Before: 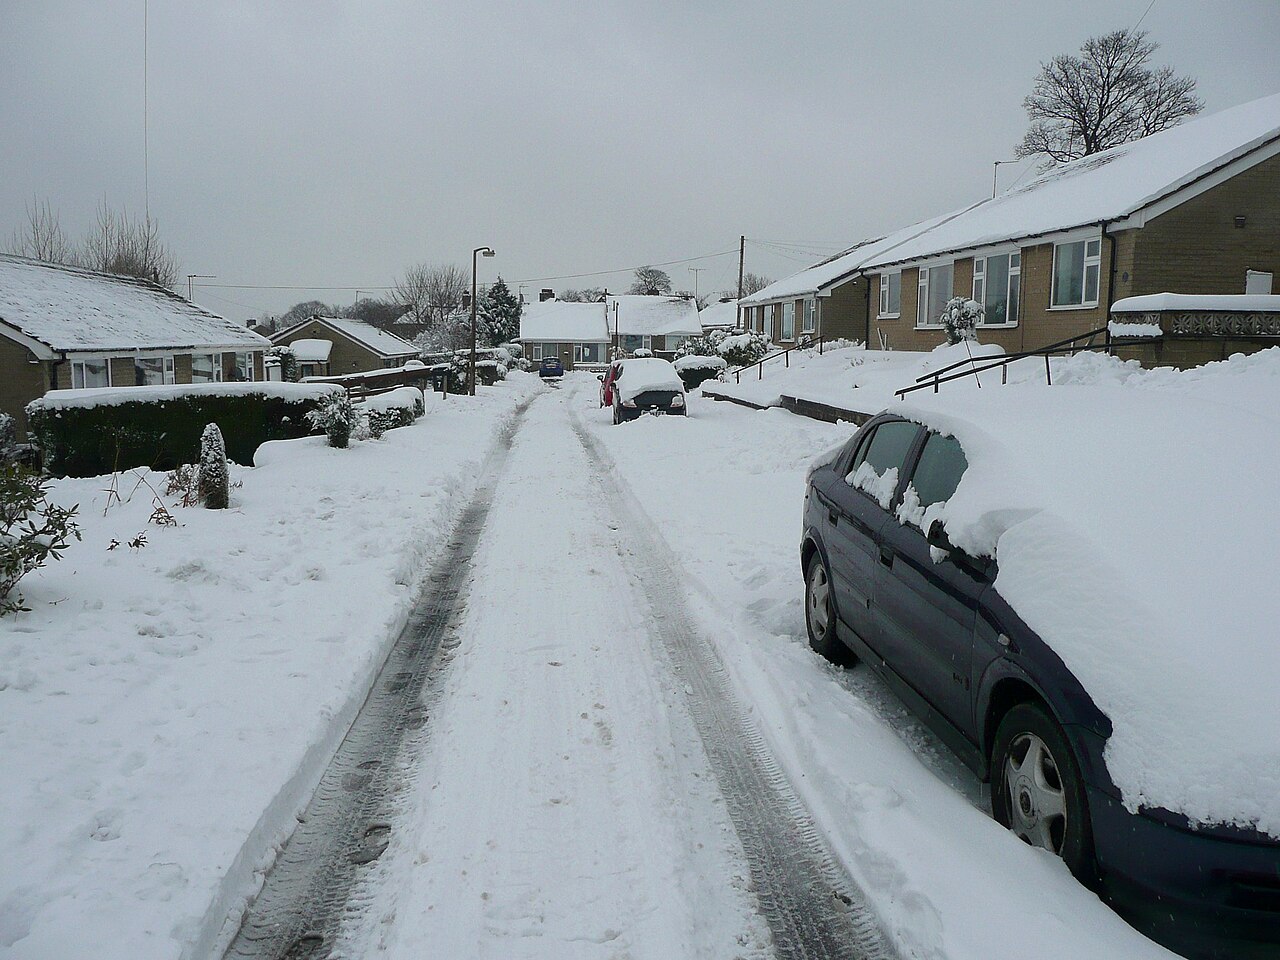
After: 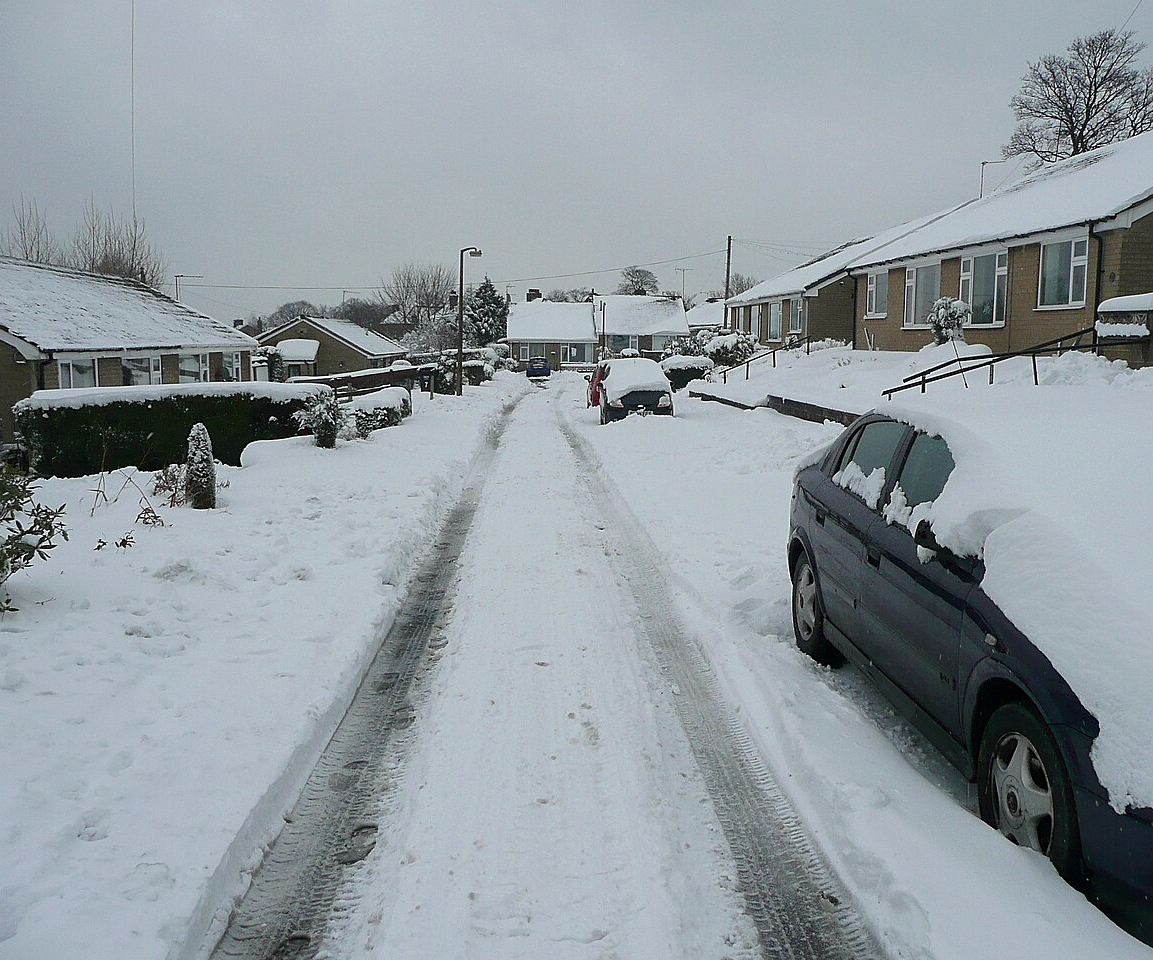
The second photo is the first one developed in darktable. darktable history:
crop and rotate: left 1.088%, right 8.807%
sharpen: amount 0.2
